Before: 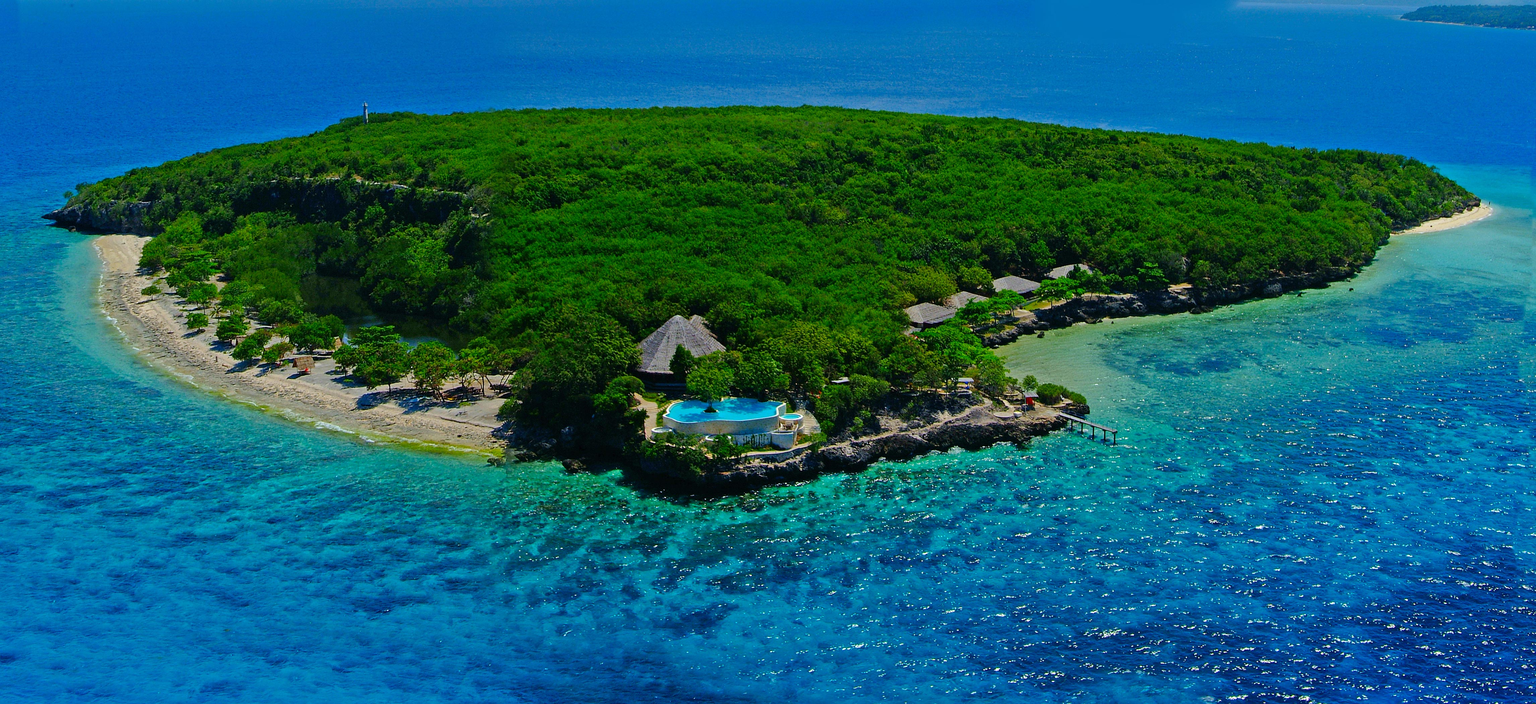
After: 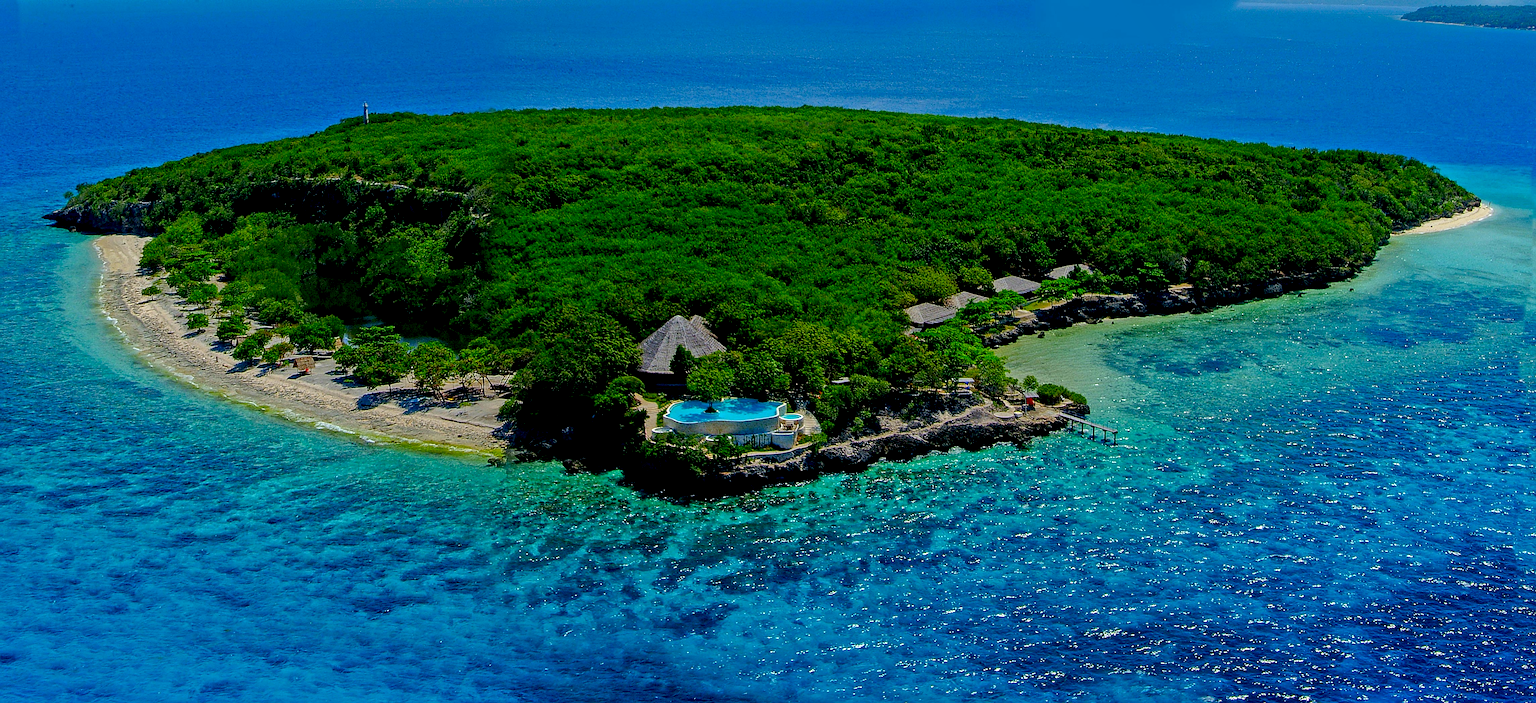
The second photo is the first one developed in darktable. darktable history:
exposure: black level correction 0.01, exposure 0.006 EV, compensate exposure bias true, compensate highlight preservation false
local contrast: on, module defaults
sharpen: on, module defaults
